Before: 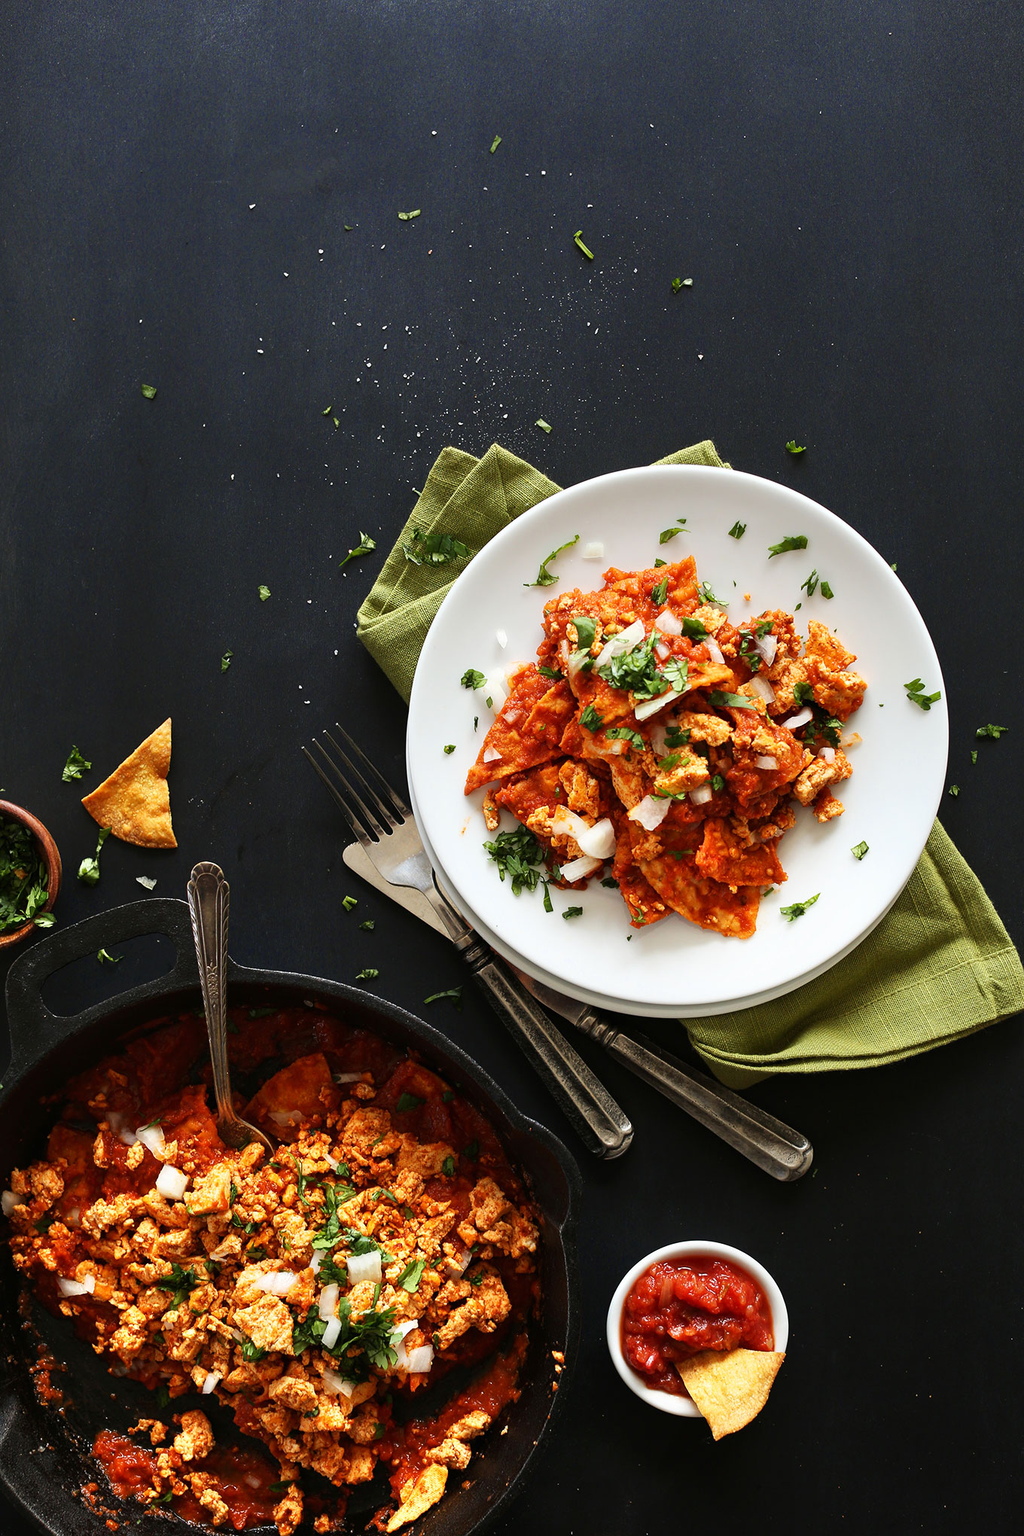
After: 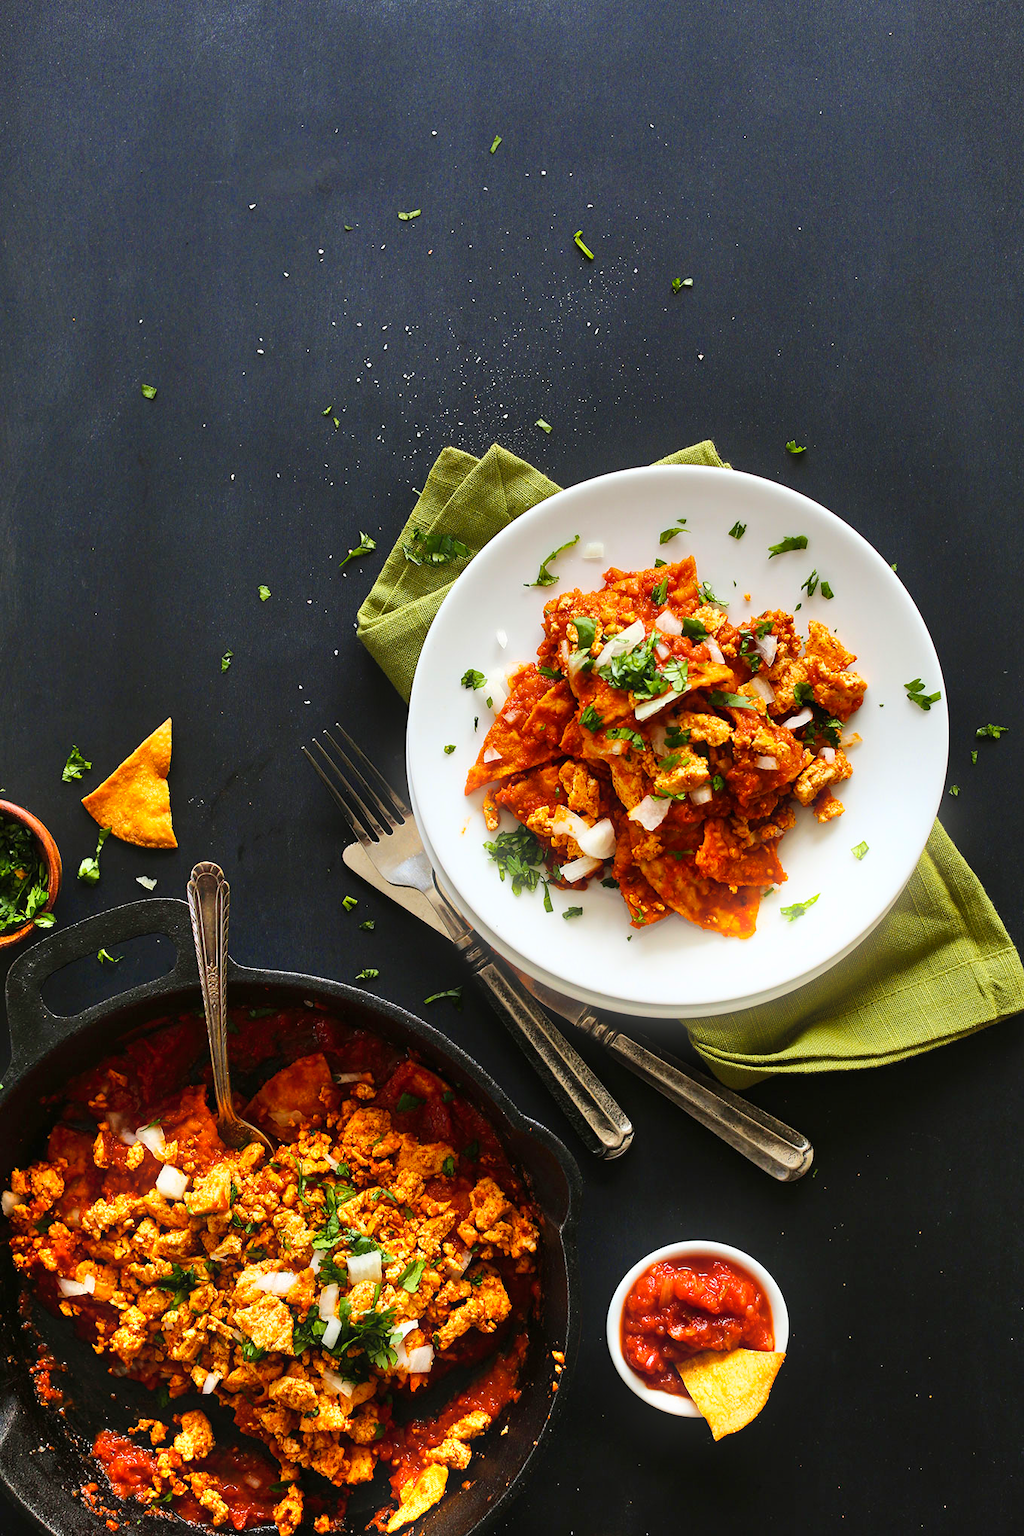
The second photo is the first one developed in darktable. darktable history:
color balance rgb: perceptual saturation grading › global saturation 20%, global vibrance 20%
shadows and highlights: soften with gaussian
bloom: size 9%, threshold 100%, strength 7%
